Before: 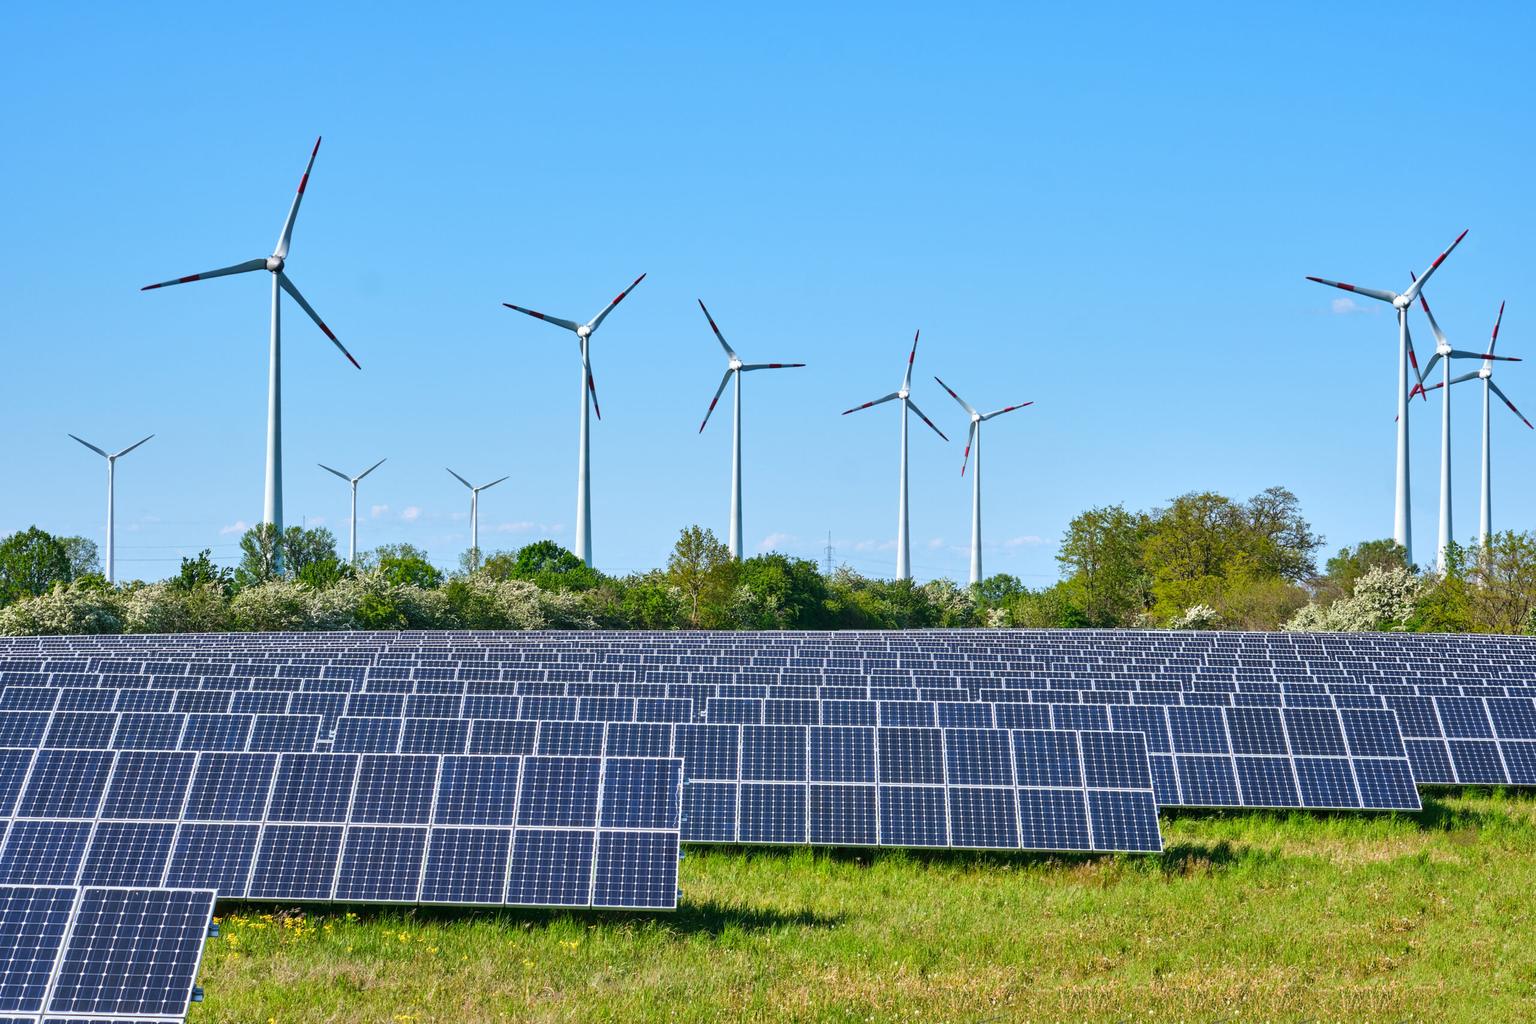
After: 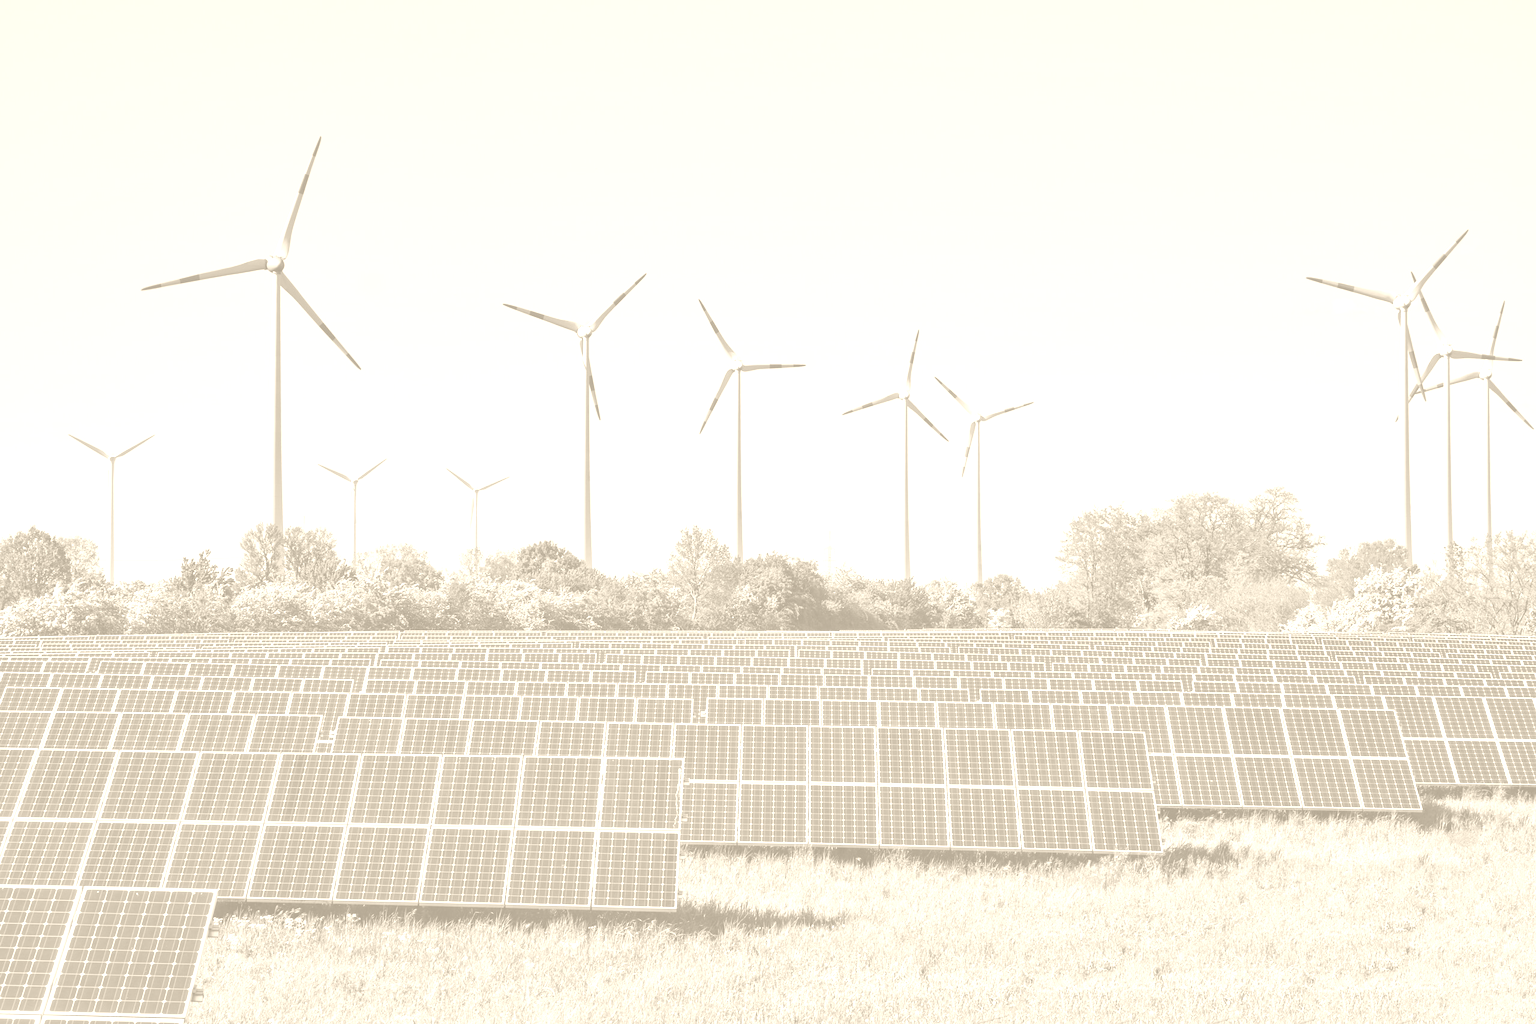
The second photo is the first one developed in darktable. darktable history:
colorize: hue 36°, saturation 71%, lightness 80.79%
exposure: compensate highlight preservation false
color calibration: illuminant as shot in camera, x 0.358, y 0.373, temperature 4628.91 K
contrast brightness saturation: contrast 0.04, saturation 0.16
